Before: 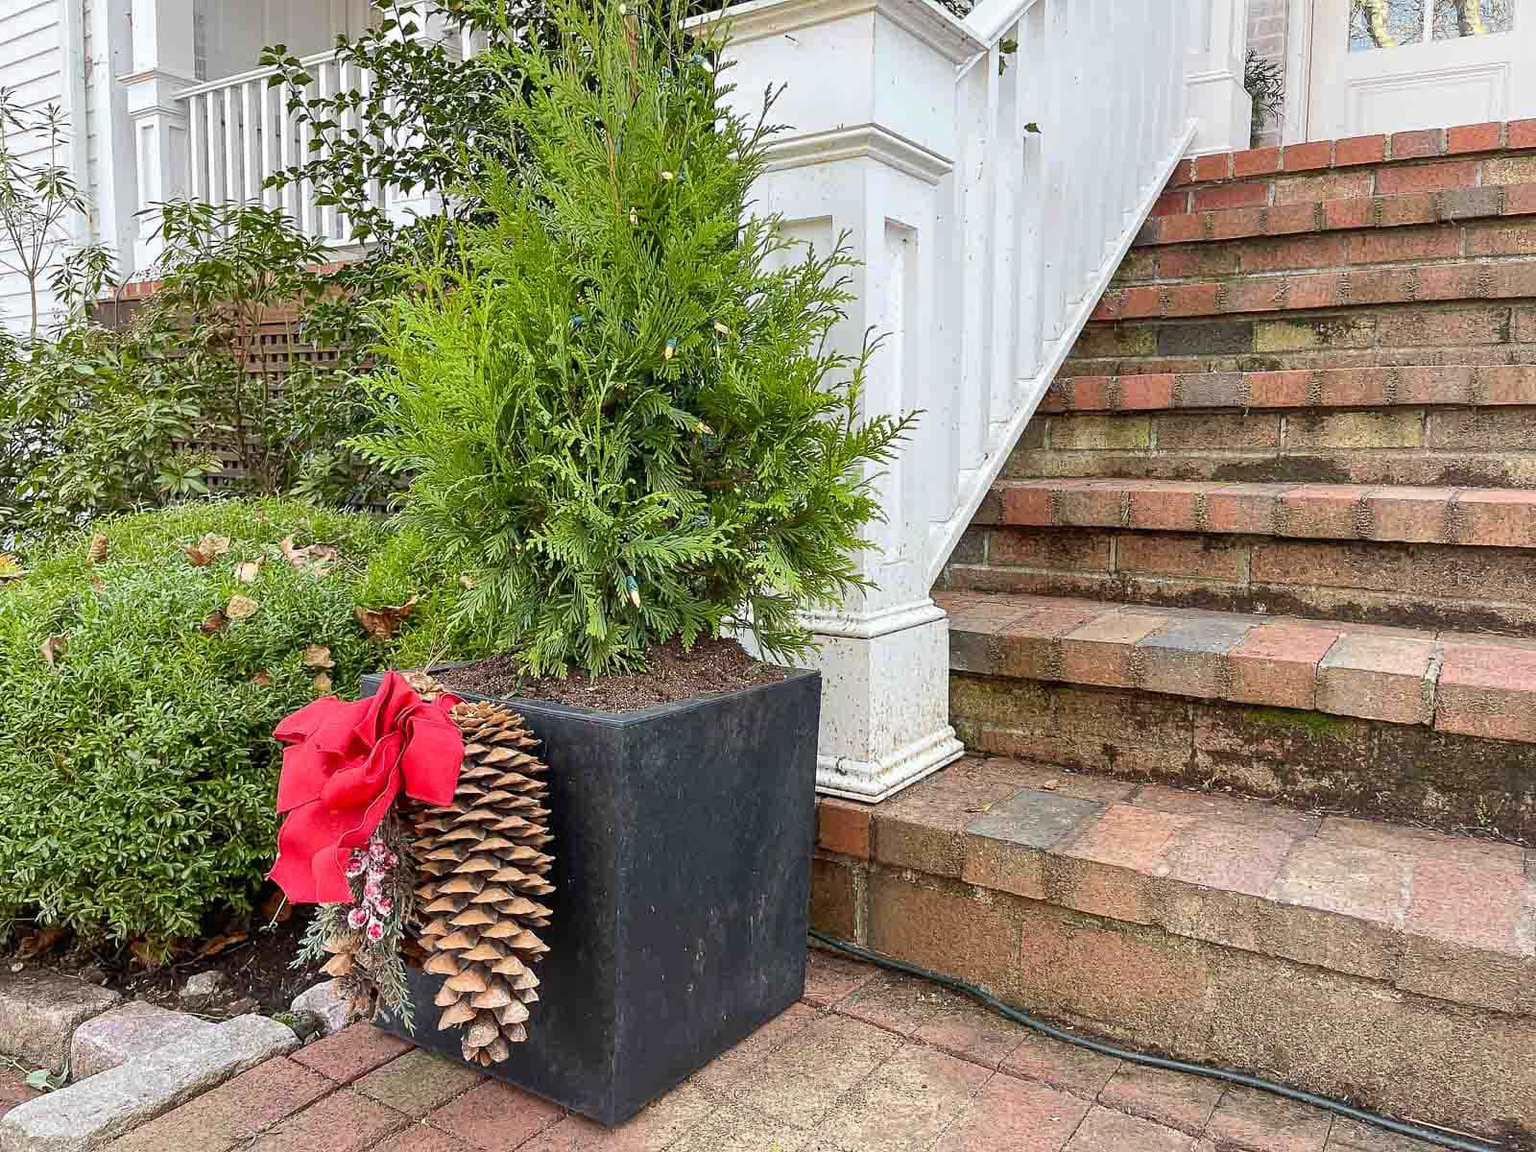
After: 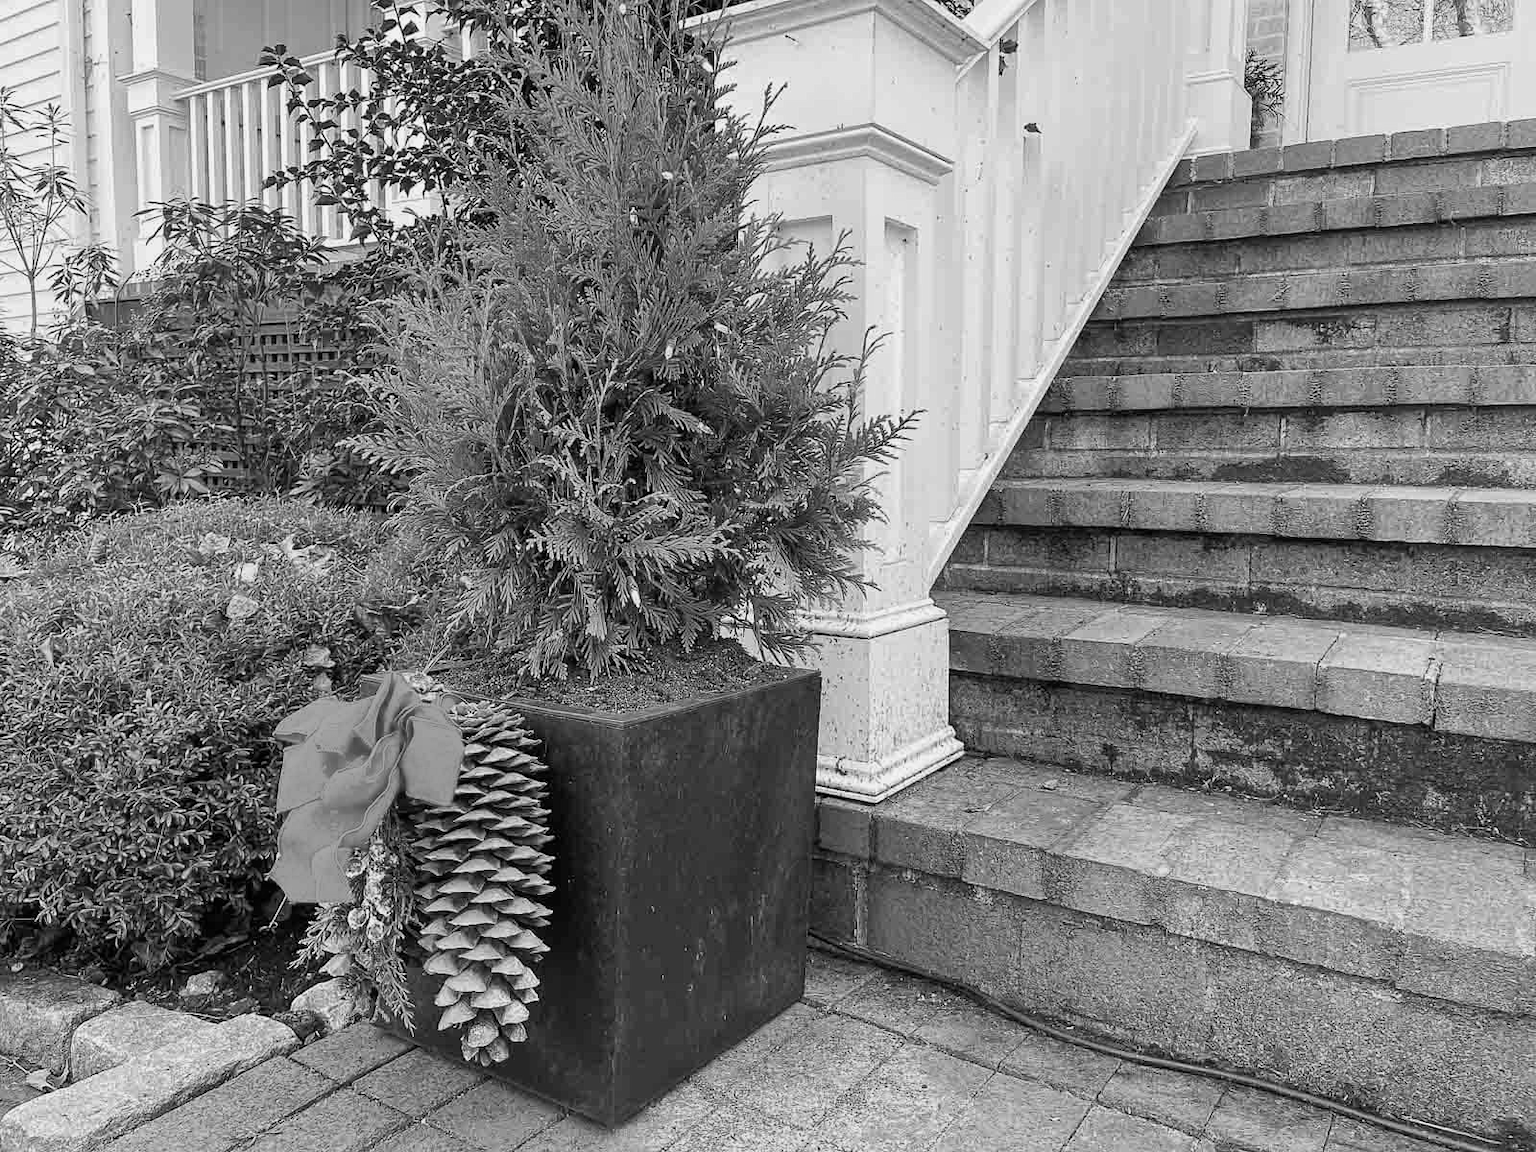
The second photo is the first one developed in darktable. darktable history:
color calibration: output gray [0.28, 0.41, 0.31, 0], gray › normalize channels true, illuminant same as pipeline (D50), adaptation XYZ, x 0.346, y 0.359, gamut compression 0
color zones: curves: ch2 [(0, 0.5) (0.143, 0.5) (0.286, 0.416) (0.429, 0.5) (0.571, 0.5) (0.714, 0.5) (0.857, 0.5) (1, 0.5)]
white balance: red 1.138, green 0.996, blue 0.812
